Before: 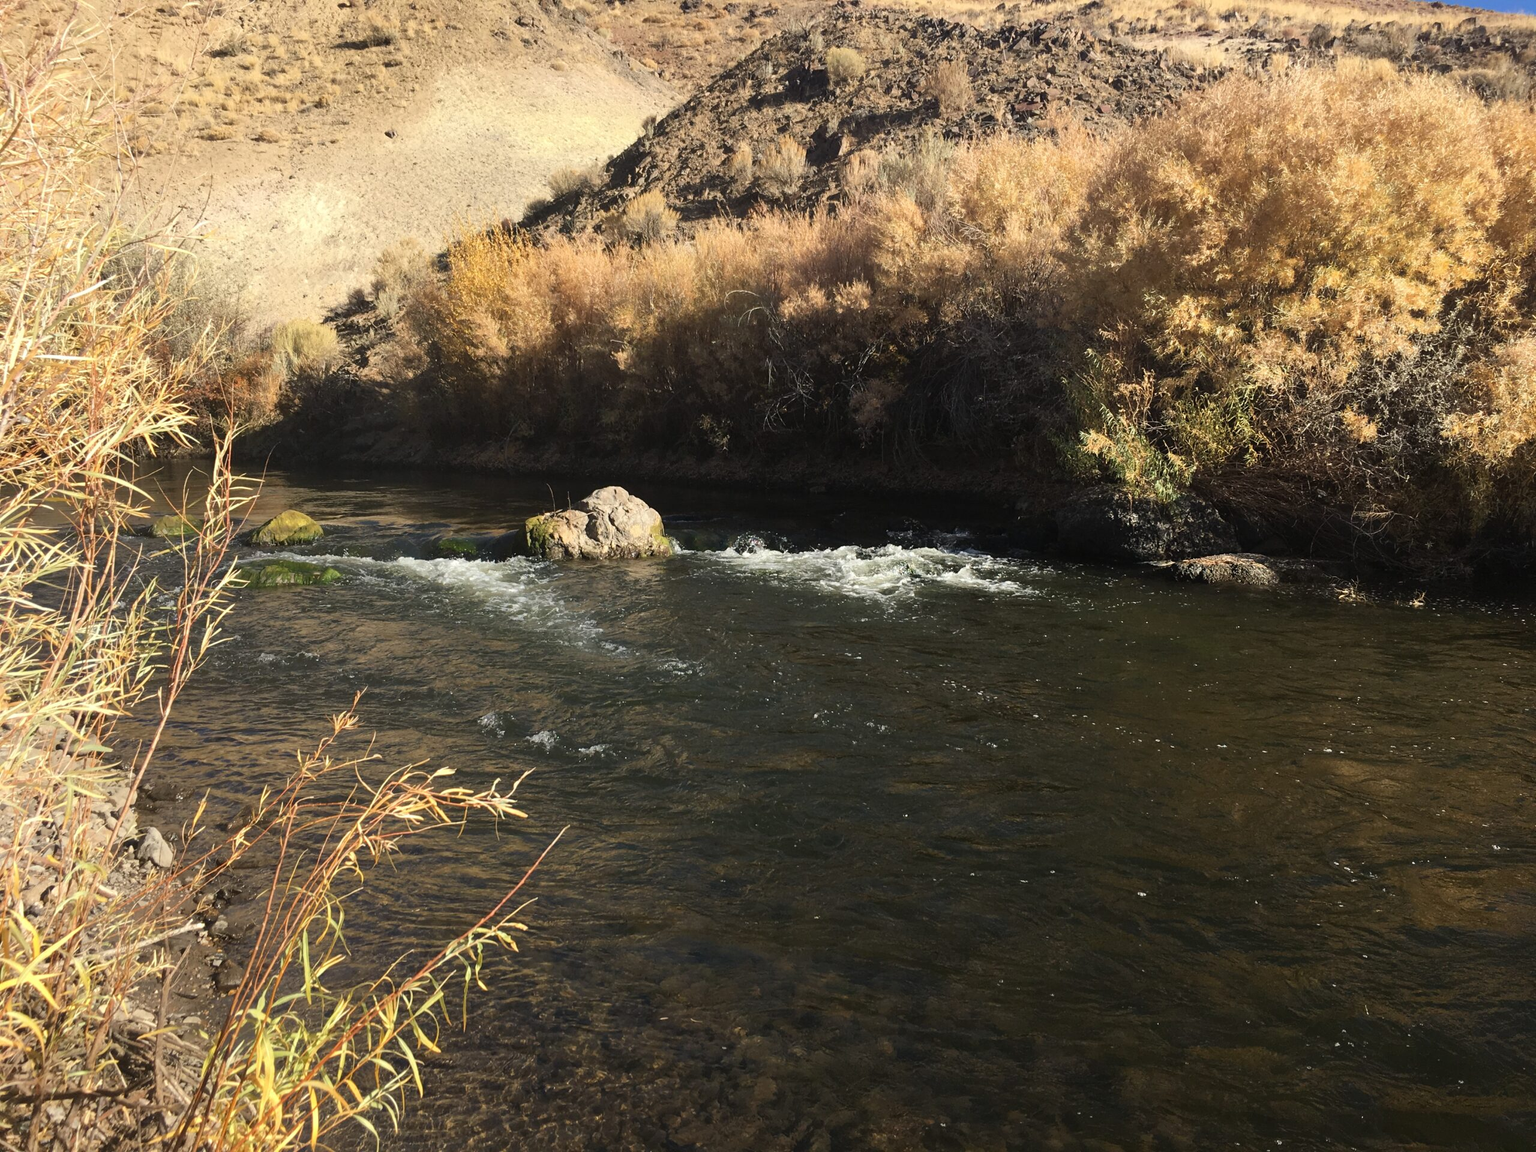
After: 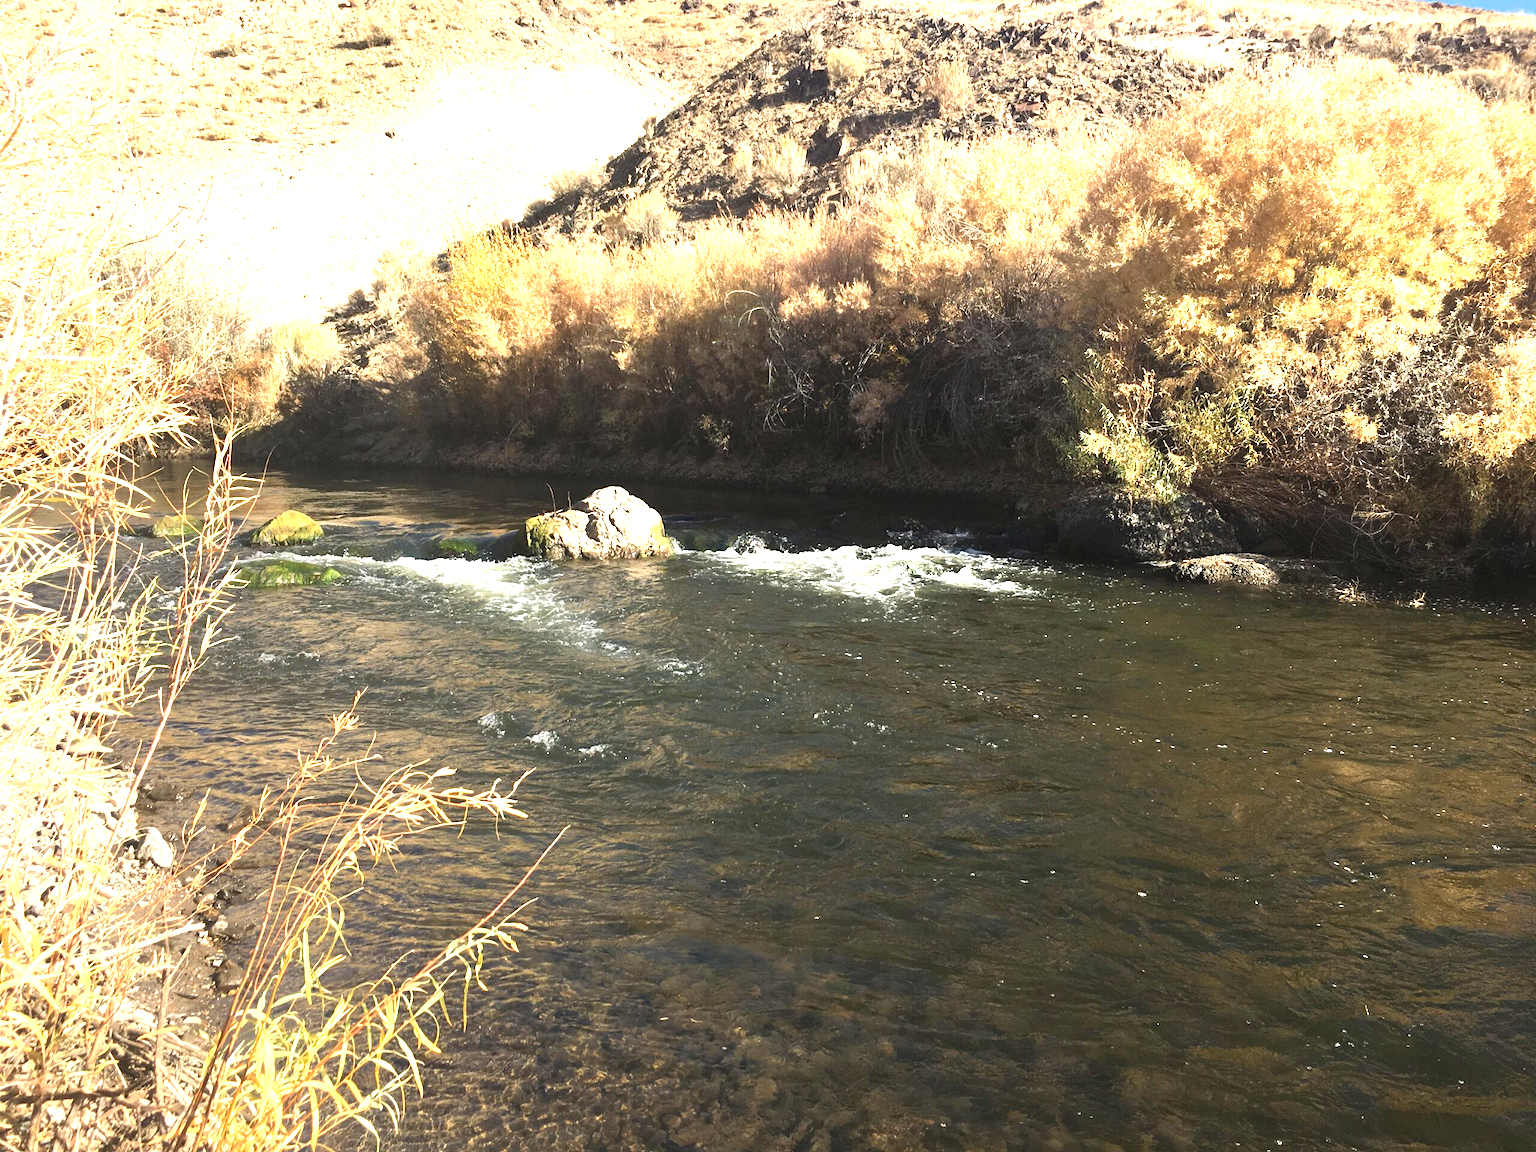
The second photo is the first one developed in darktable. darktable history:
contrast equalizer: y [[0.5 ×6], [0.5 ×6], [0.975, 0.964, 0.925, 0.865, 0.793, 0.721], [0 ×6], [0 ×6]]
exposure: exposure 1.5 EV, compensate highlight preservation false
